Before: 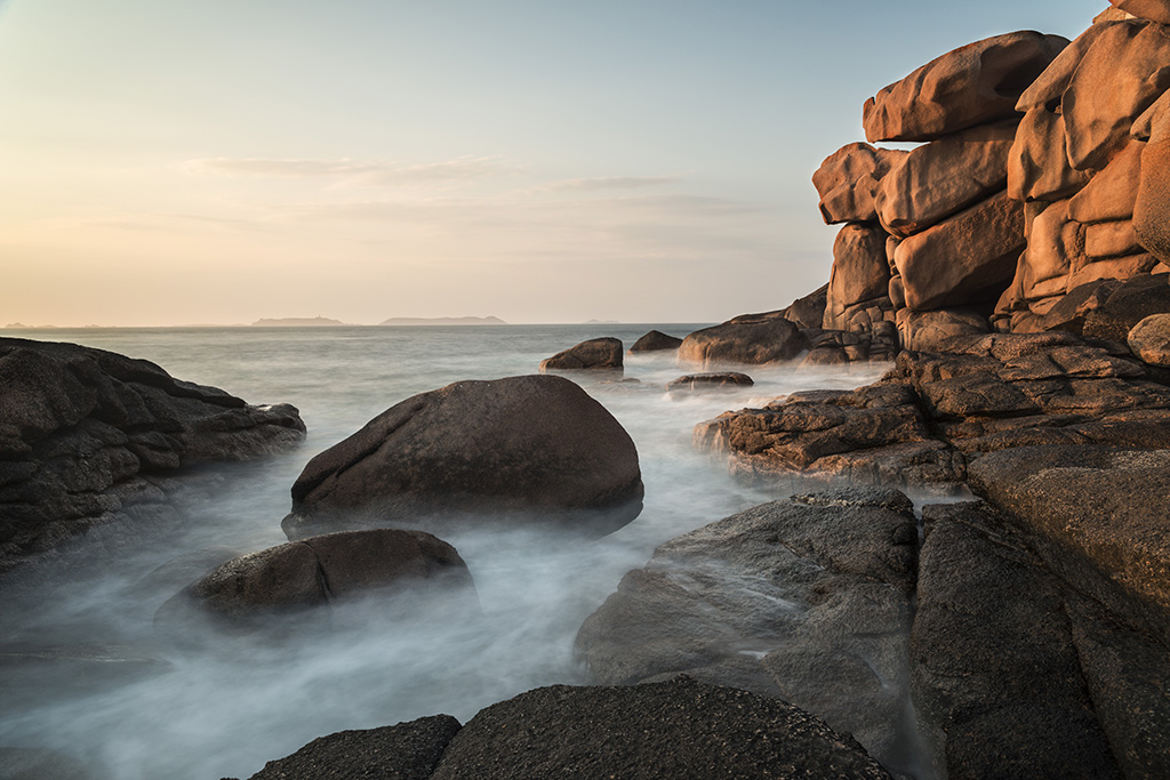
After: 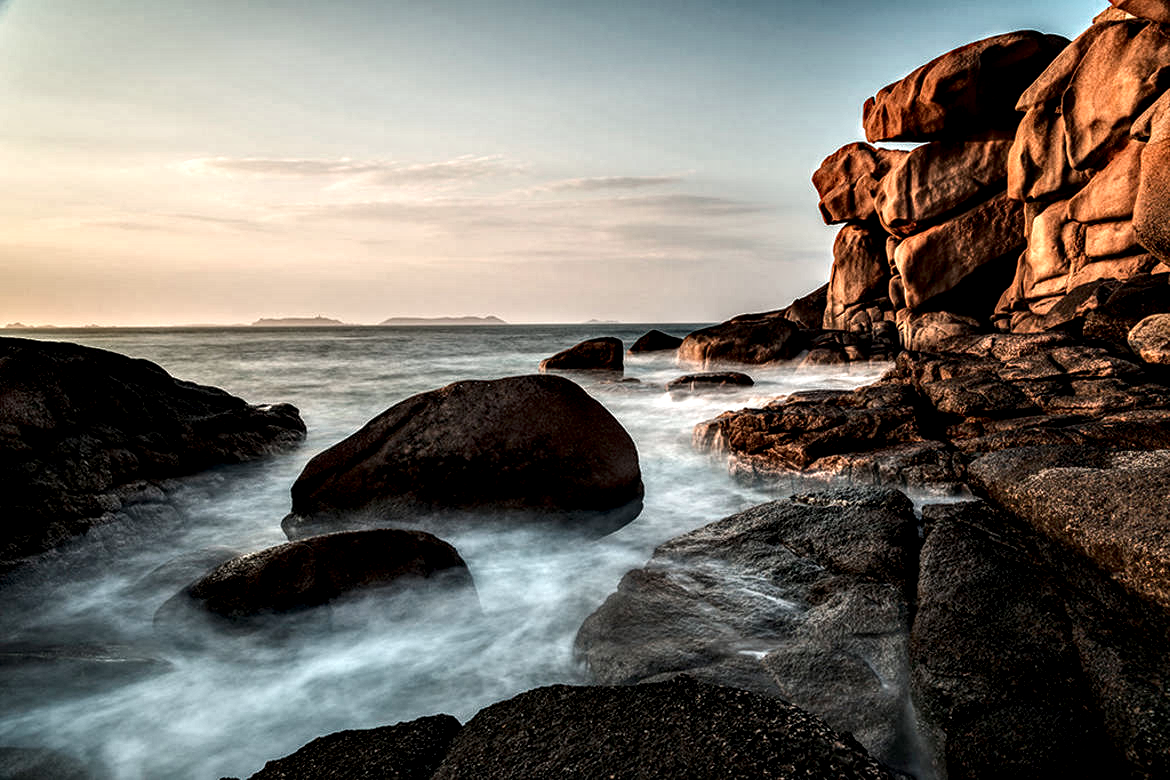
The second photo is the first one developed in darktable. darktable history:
contrast brightness saturation: contrast 0.069, brightness -0.135, saturation 0.046
contrast equalizer: octaves 7, y [[0.6 ×6], [0.55 ×6], [0 ×6], [0 ×6], [0 ×6]]
local contrast: highlights 20%, shadows 71%, detail 170%
color correction: highlights b* 0.004, saturation 0.831
